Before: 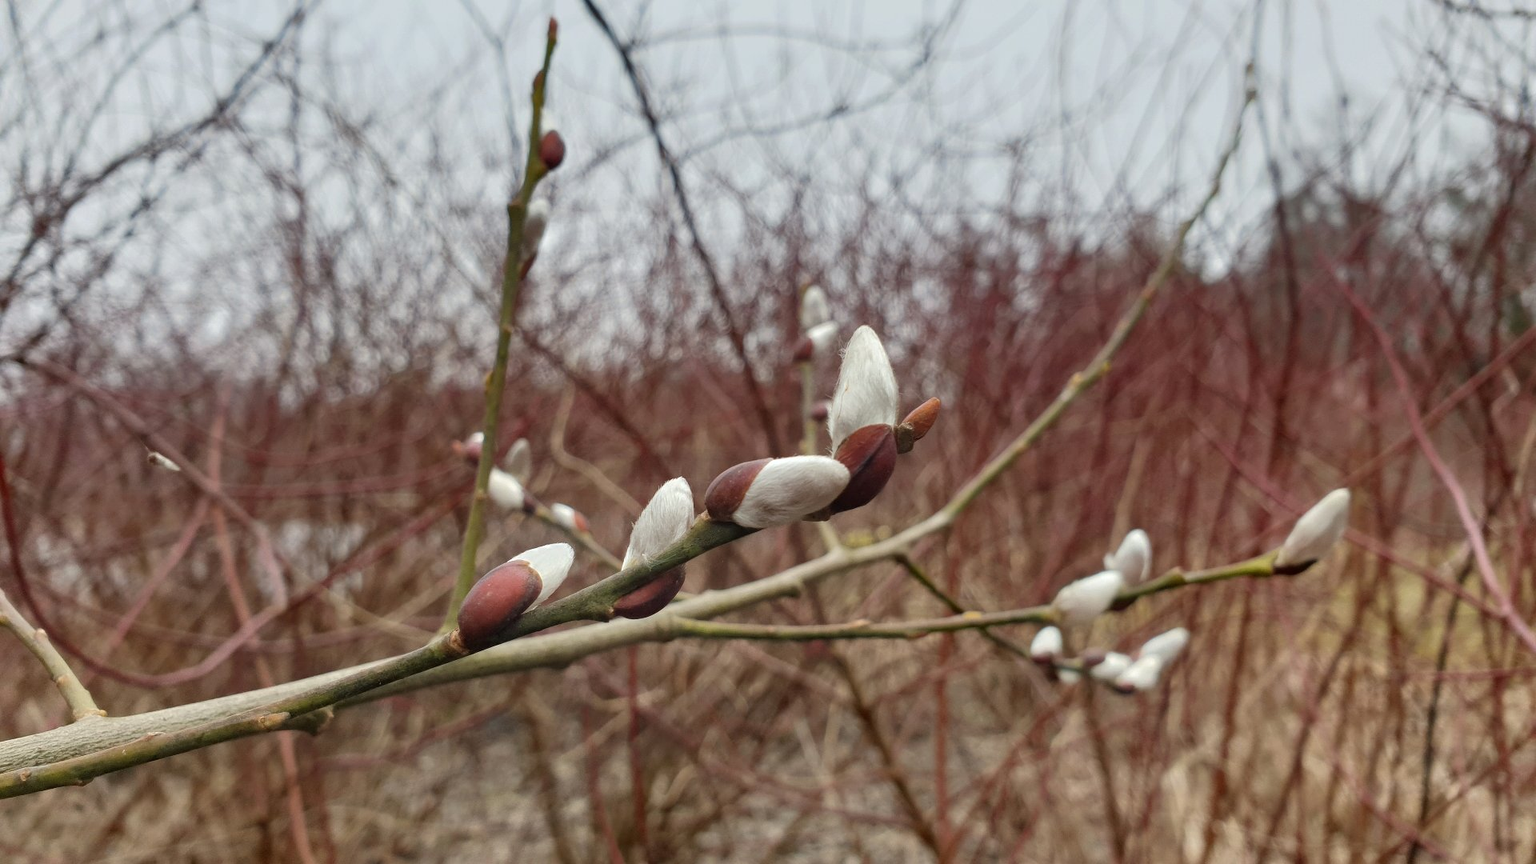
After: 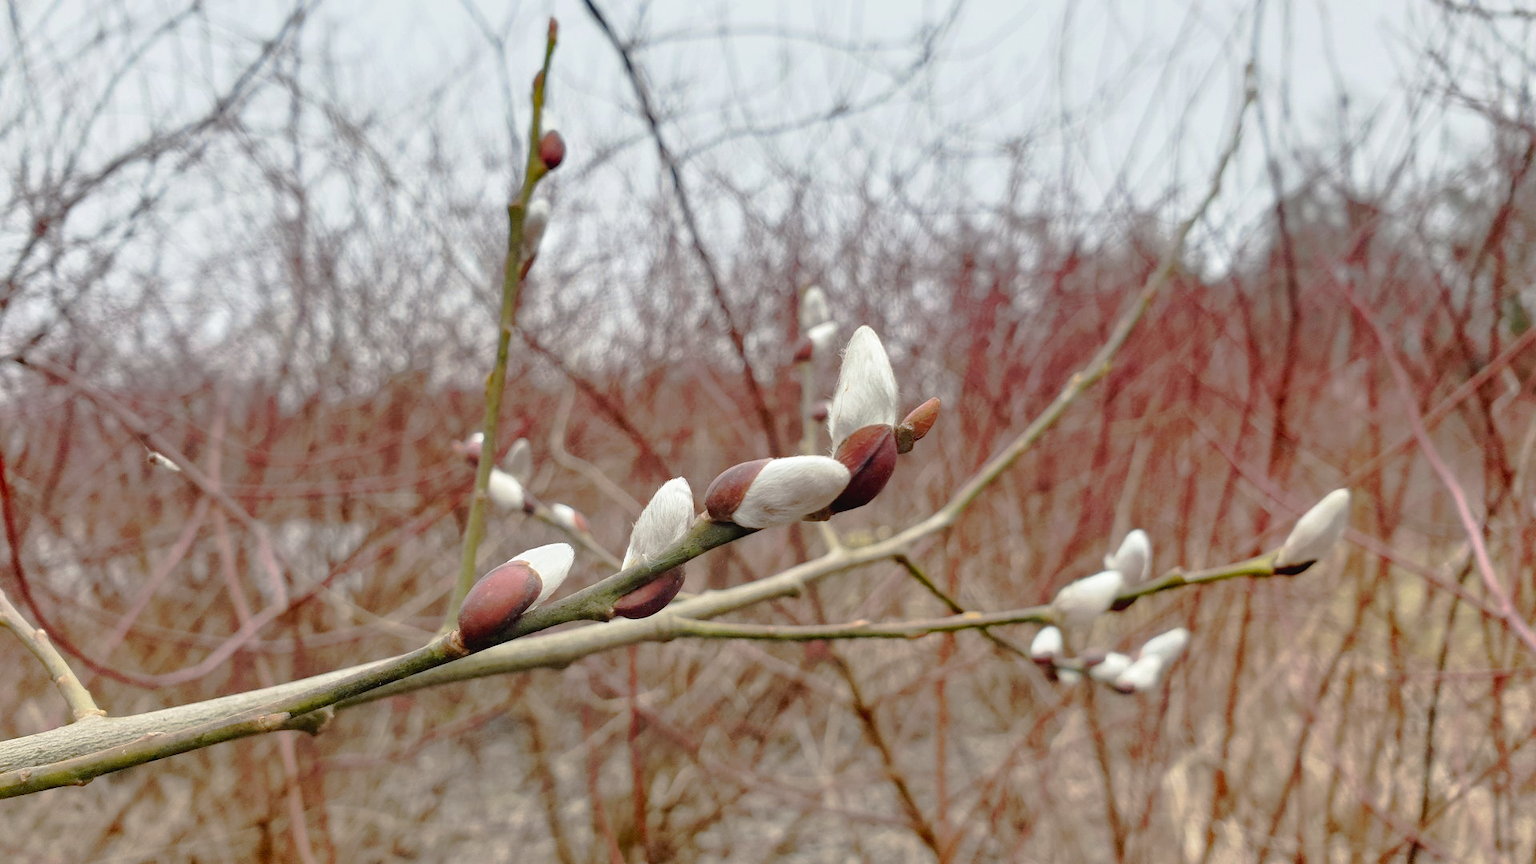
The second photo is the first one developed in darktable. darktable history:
tone curve: curves: ch0 [(0, 0) (0.003, 0.03) (0.011, 0.03) (0.025, 0.033) (0.044, 0.038) (0.069, 0.057) (0.1, 0.109) (0.136, 0.174) (0.177, 0.243) (0.224, 0.313) (0.277, 0.391) (0.335, 0.464) (0.399, 0.515) (0.468, 0.563) (0.543, 0.616) (0.623, 0.679) (0.709, 0.766) (0.801, 0.865) (0.898, 0.948) (1, 1)], preserve colors none
